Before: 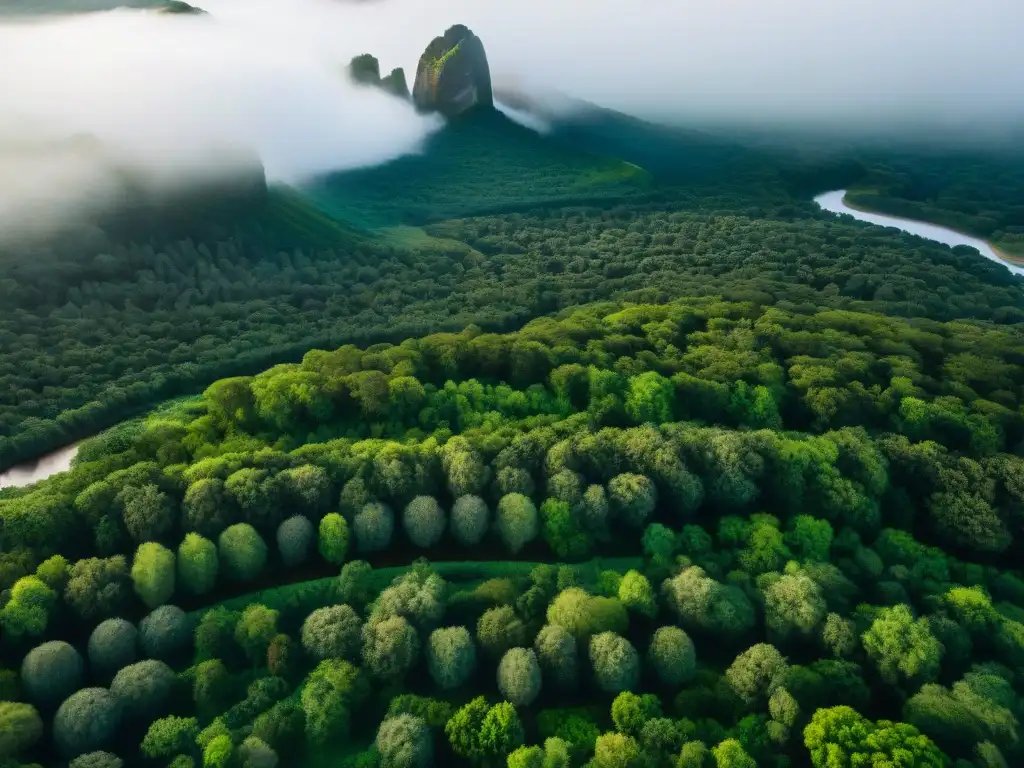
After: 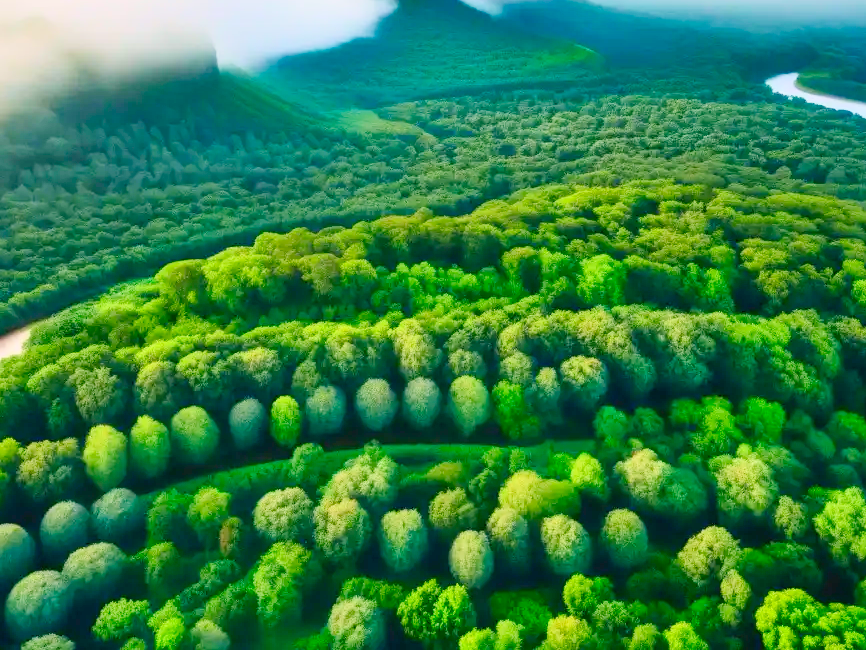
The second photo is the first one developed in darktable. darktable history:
crop and rotate: left 4.725%, top 15.269%, right 10.689%
velvia: strength 17.67%
contrast brightness saturation: contrast 0.202, brightness 0.197, saturation 0.808
shadows and highlights: white point adjustment 0.868, soften with gaussian
filmic rgb: middle gray luminance 18.25%, black relative exposure -10.51 EV, white relative exposure 3.4 EV, target black luminance 0%, hardness 6.02, latitude 98.33%, contrast 0.851, shadows ↔ highlights balance 0.357%
exposure: exposure 1.001 EV, compensate highlight preservation false
color balance rgb: highlights gain › chroma 1.11%, highlights gain › hue 53.3°, perceptual saturation grading › global saturation 0.543%, perceptual saturation grading › highlights -19.862%, perceptual saturation grading › shadows 19.973%, global vibrance -16.71%, contrast -6.318%
